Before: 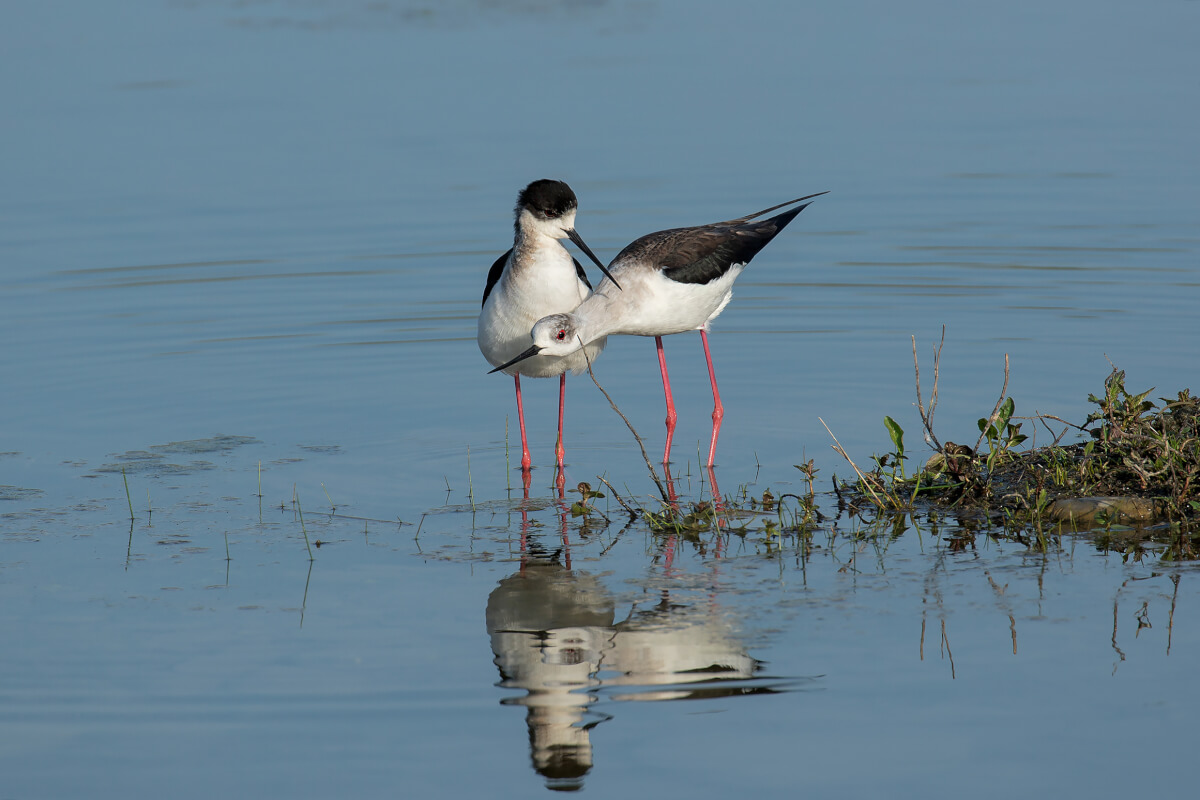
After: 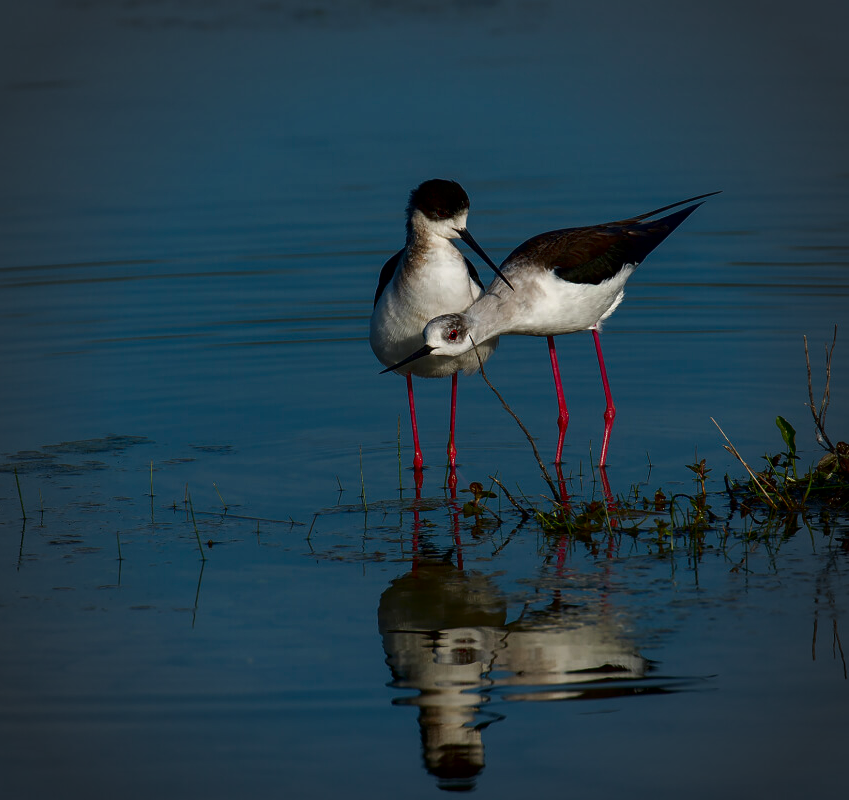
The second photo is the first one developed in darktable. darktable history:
vignetting: fall-off start 71.74%
crop and rotate: left 9.061%, right 20.142%
contrast brightness saturation: contrast 0.09, brightness -0.59, saturation 0.17
